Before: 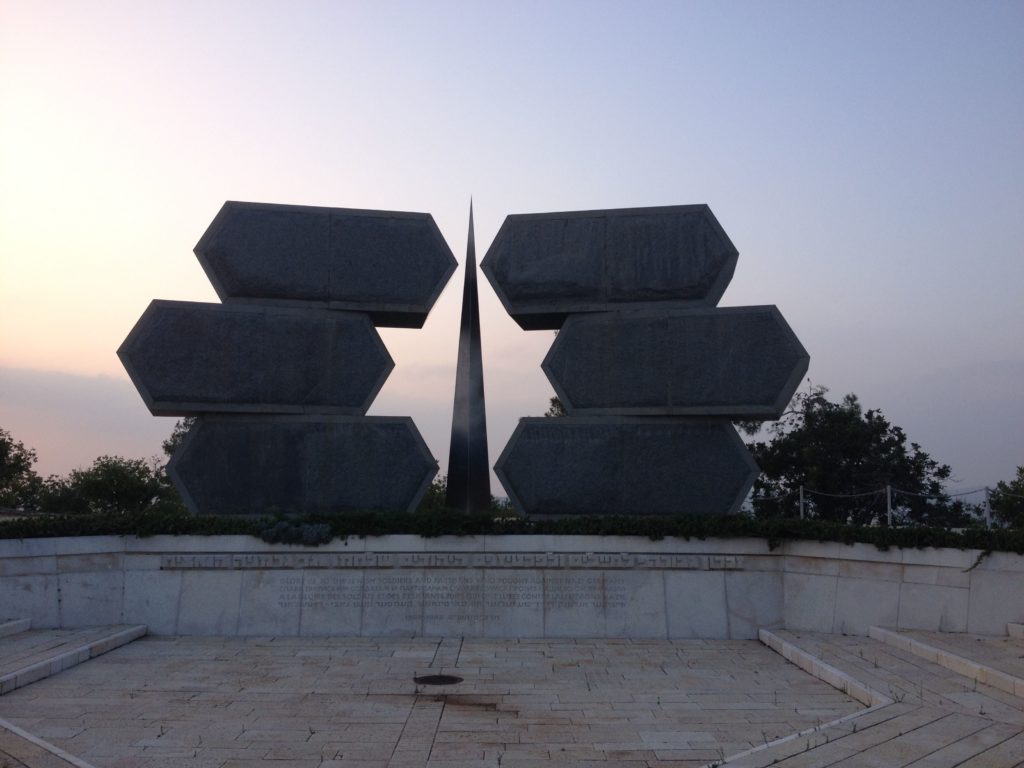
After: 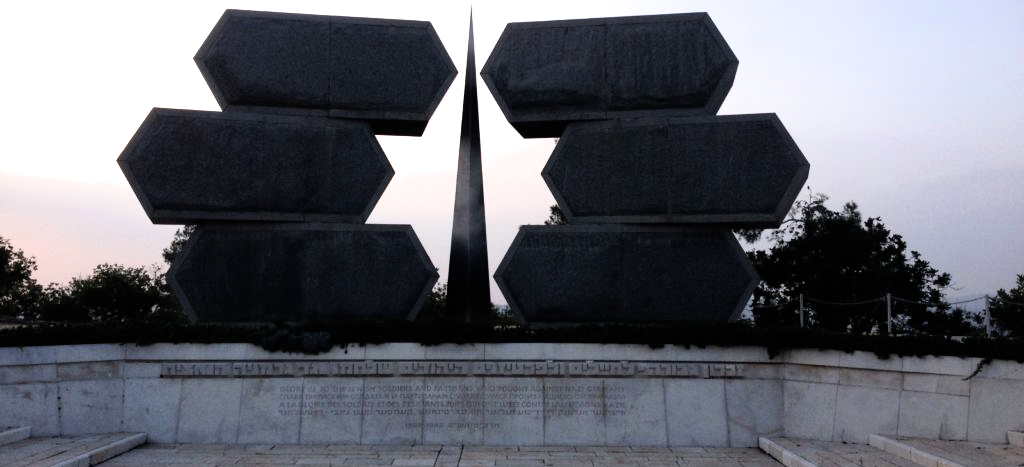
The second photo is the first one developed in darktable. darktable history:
exposure: exposure 0.603 EV, compensate highlight preservation false
crop and rotate: top 25.094%, bottom 14.003%
filmic rgb: black relative exposure -6.38 EV, white relative exposure 2.43 EV, target white luminance 99.893%, hardness 5.27, latitude 0.415%, contrast 1.429, highlights saturation mix 2.05%
